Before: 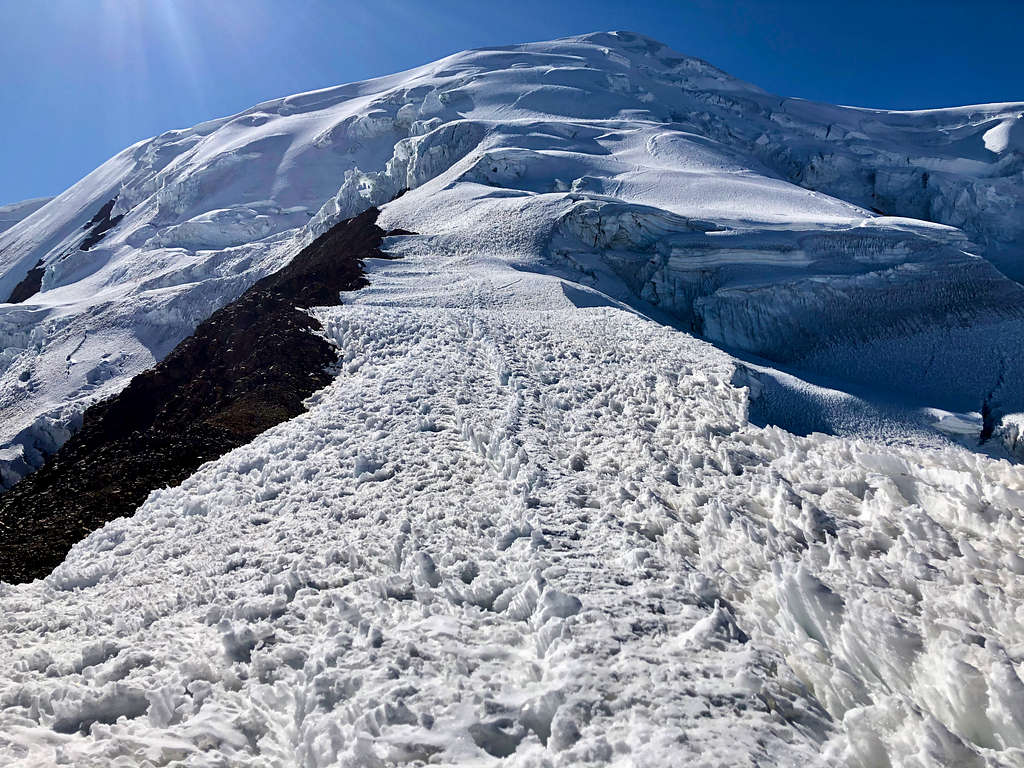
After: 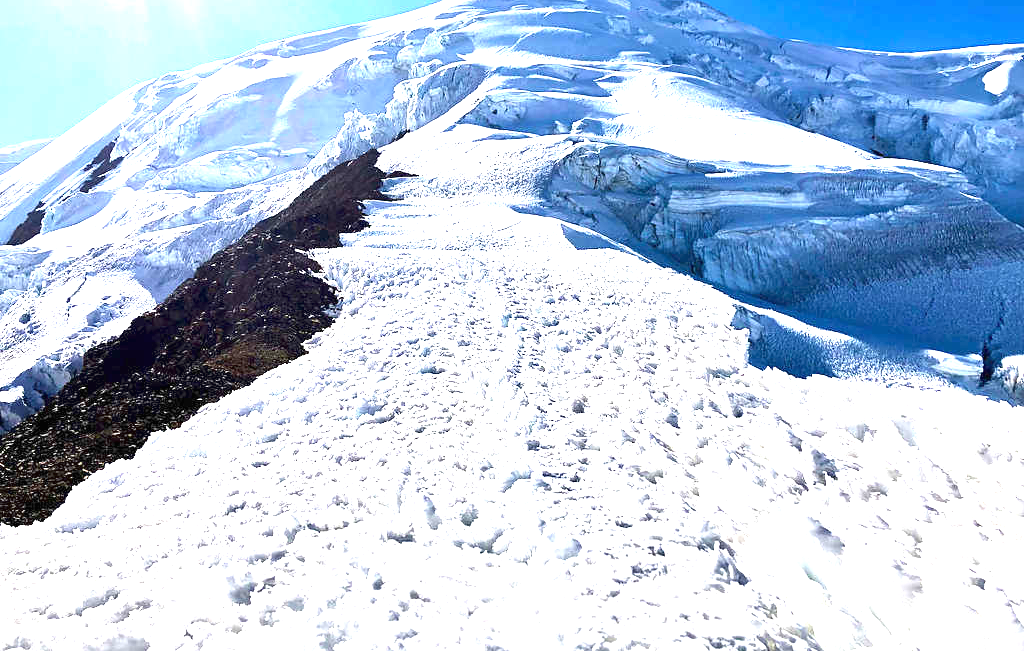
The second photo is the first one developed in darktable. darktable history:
crop: top 7.565%, bottom 7.65%
exposure: black level correction 0, exposure 2.11 EV, compensate highlight preservation false
